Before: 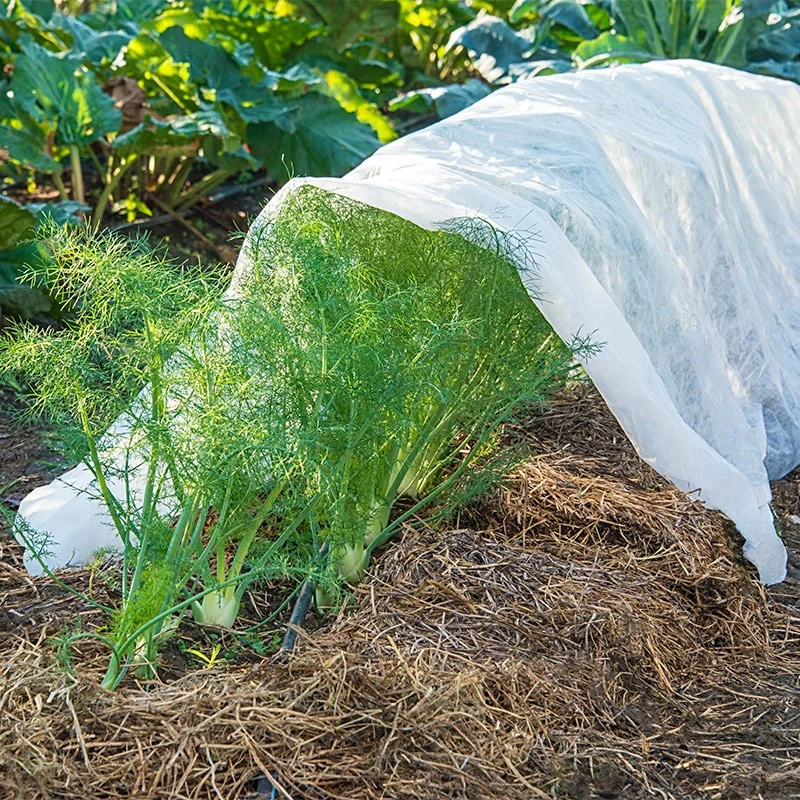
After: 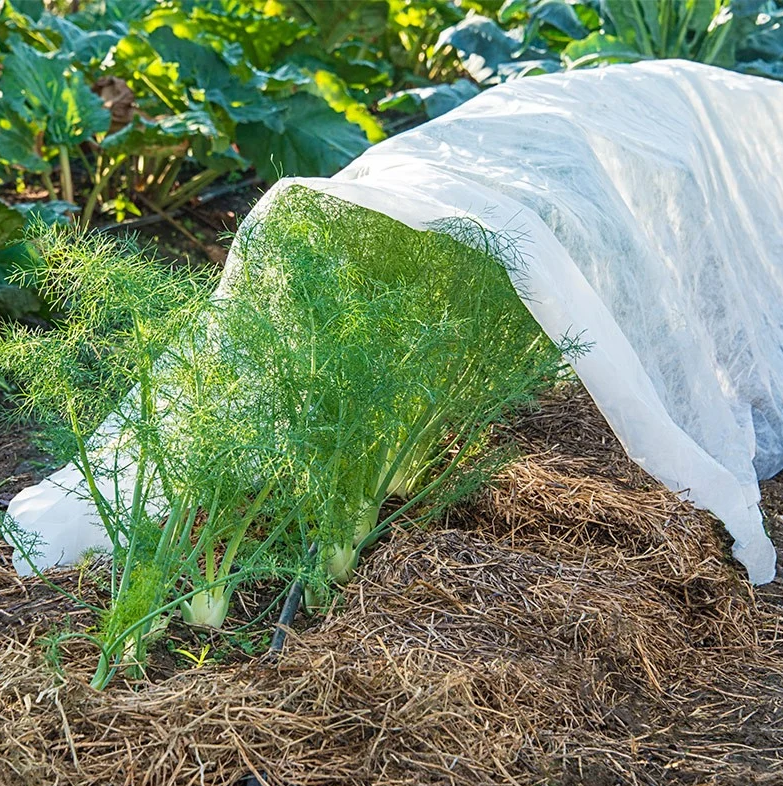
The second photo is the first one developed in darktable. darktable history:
crop and rotate: left 1.467%, right 0.648%, bottom 1.672%
